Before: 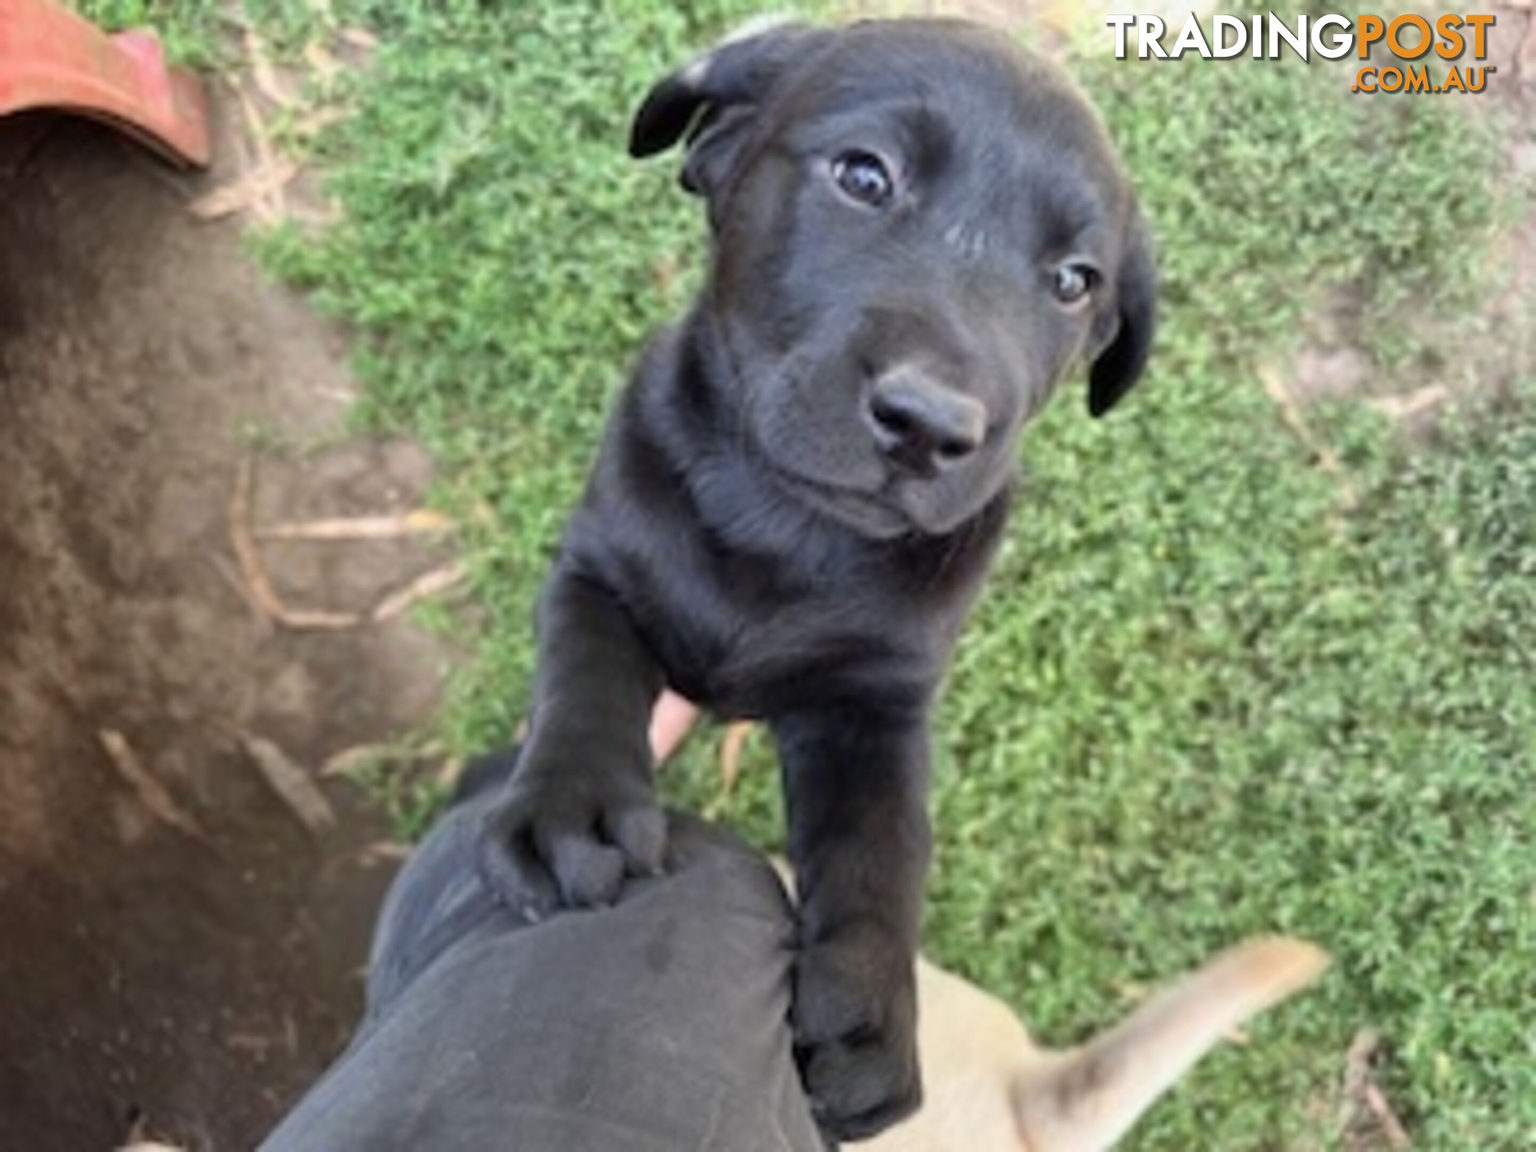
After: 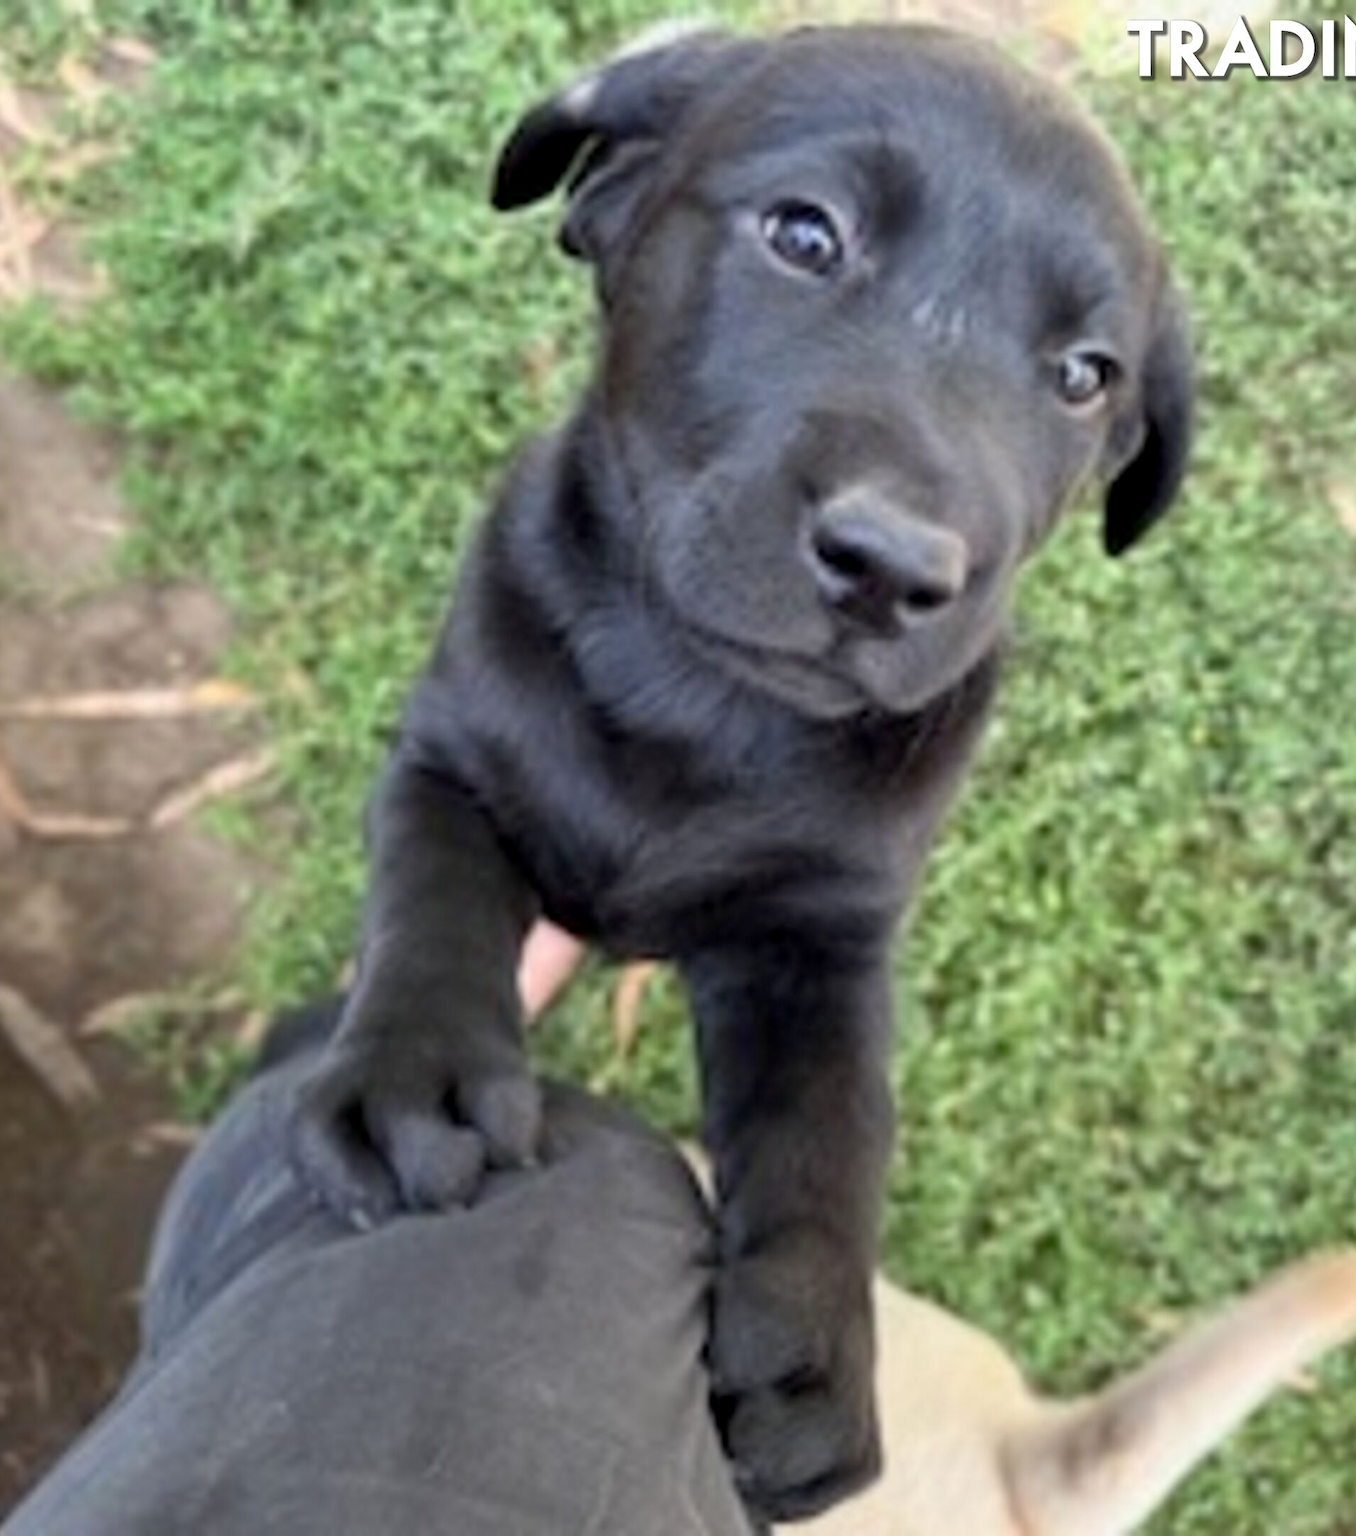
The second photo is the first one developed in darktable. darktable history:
crop: left 16.98%, right 16.744%
